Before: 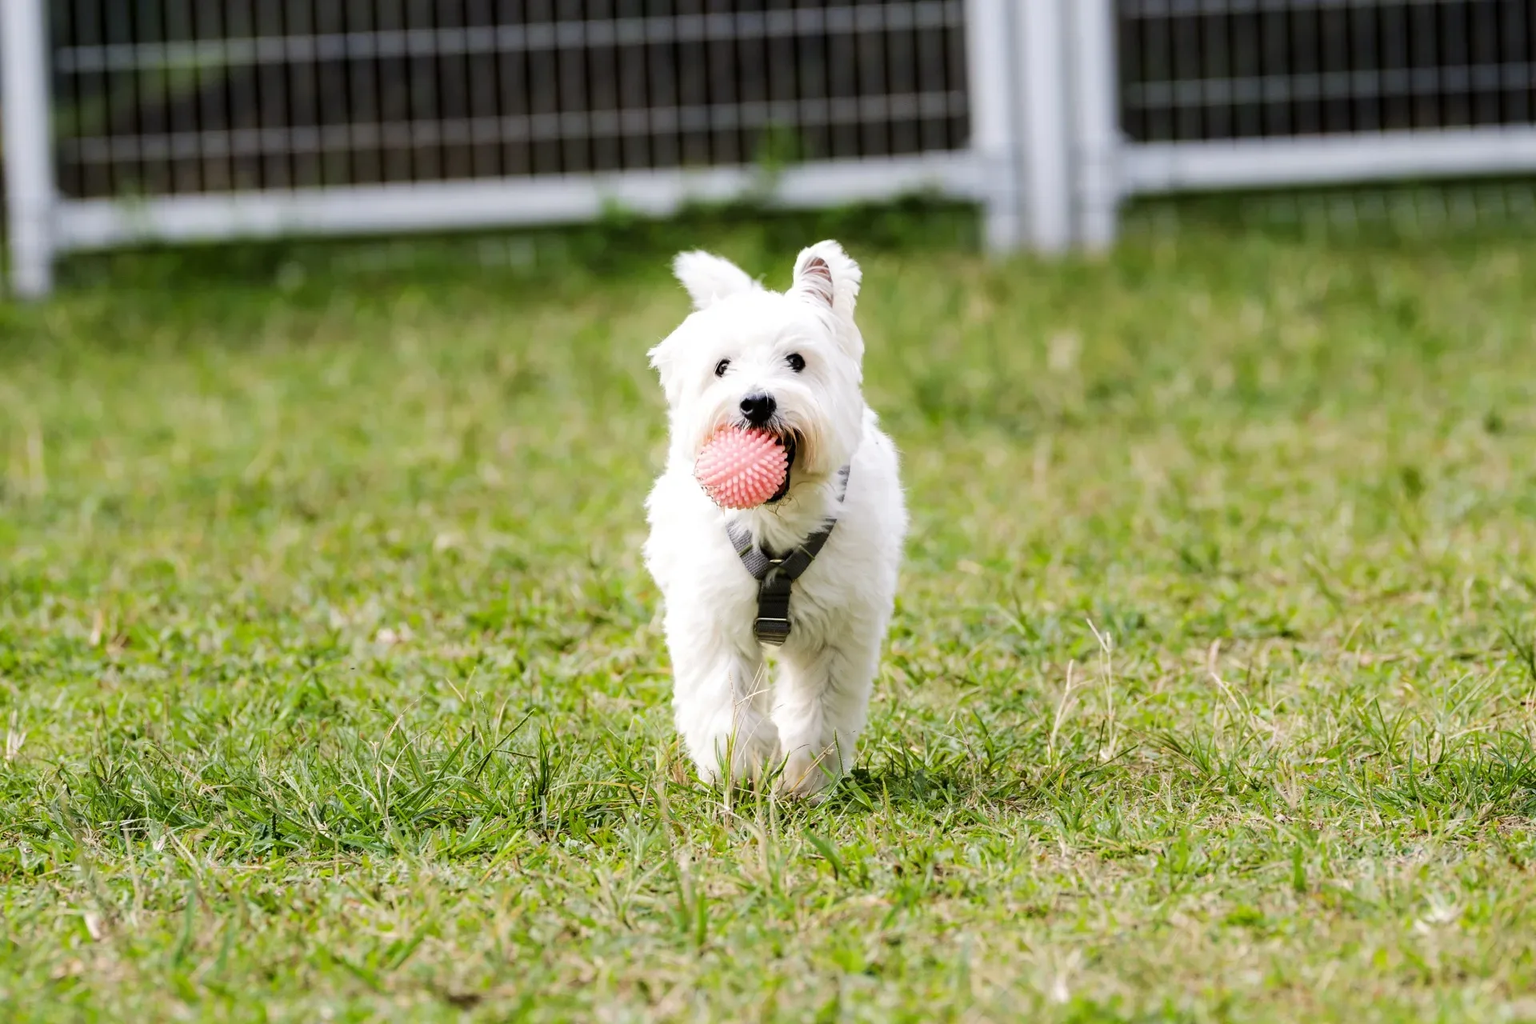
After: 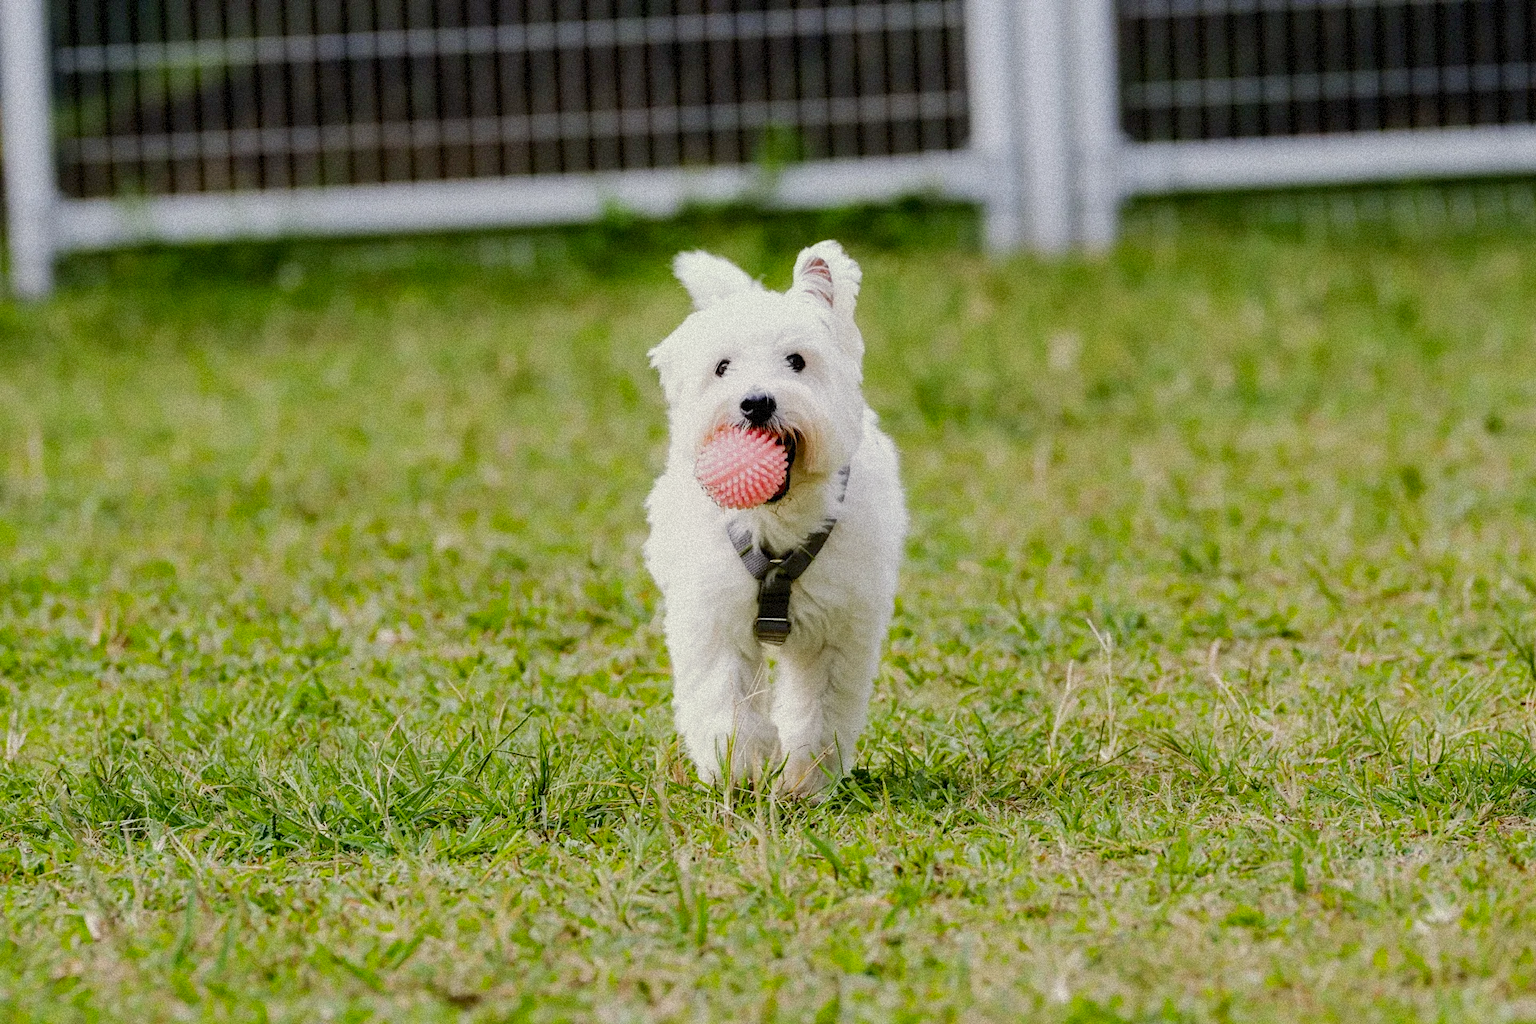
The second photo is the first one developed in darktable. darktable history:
contrast brightness saturation: contrast -0.02, brightness -0.01, saturation 0.03
grain: strength 35%, mid-tones bias 0%
shadows and highlights: shadows 5, soften with gaussian
filmic rgb: black relative exposure -16 EV, threshold -0.33 EV, transition 3.19 EV, structure ↔ texture 100%, target black luminance 0%, hardness 7.57, latitude 72.96%, contrast 0.908, highlights saturation mix 10%, shadows ↔ highlights balance -0.38%, add noise in highlights 0, preserve chrominance no, color science v4 (2020), iterations of high-quality reconstruction 10, enable highlight reconstruction true
